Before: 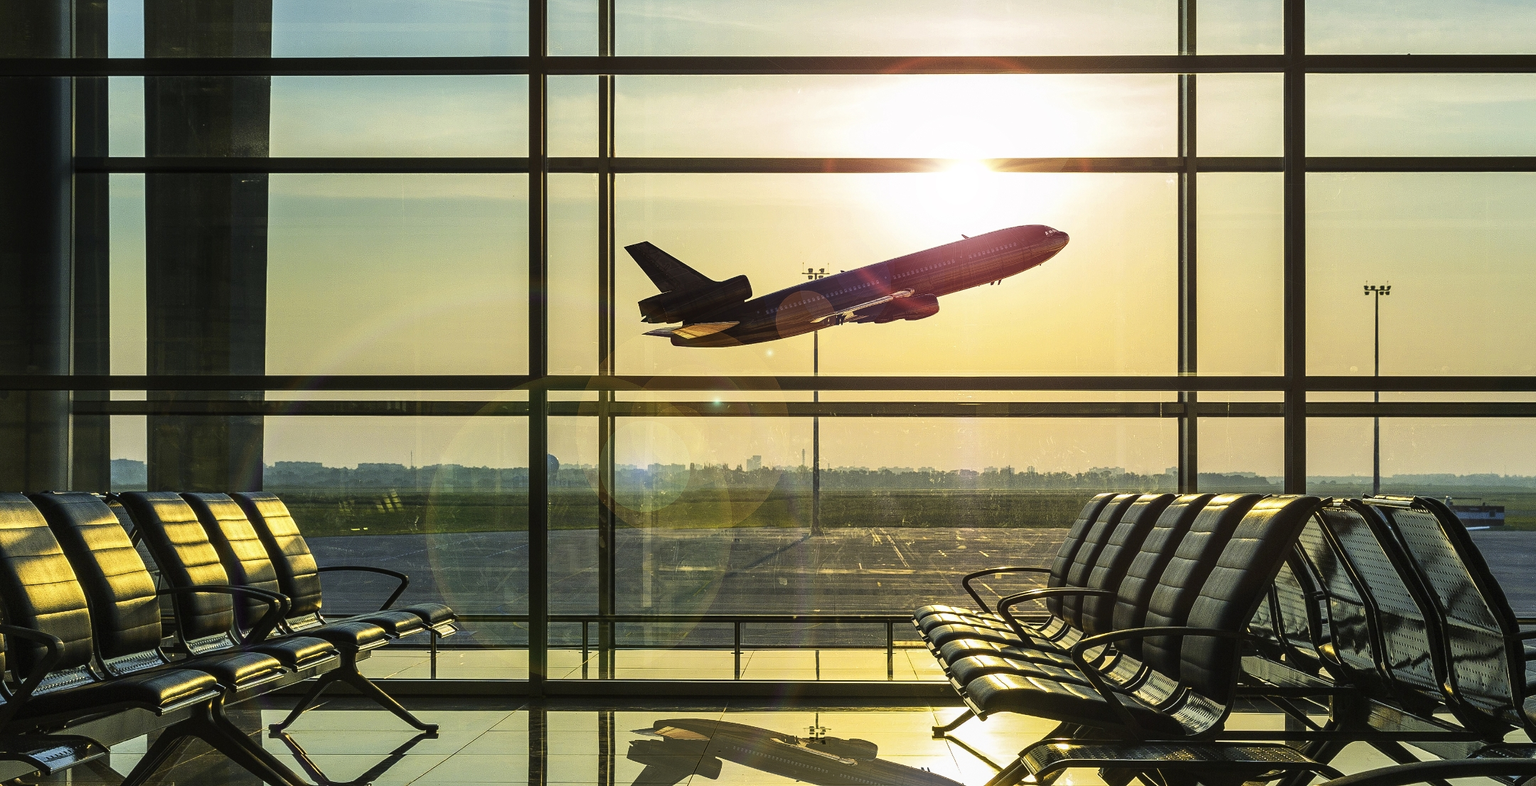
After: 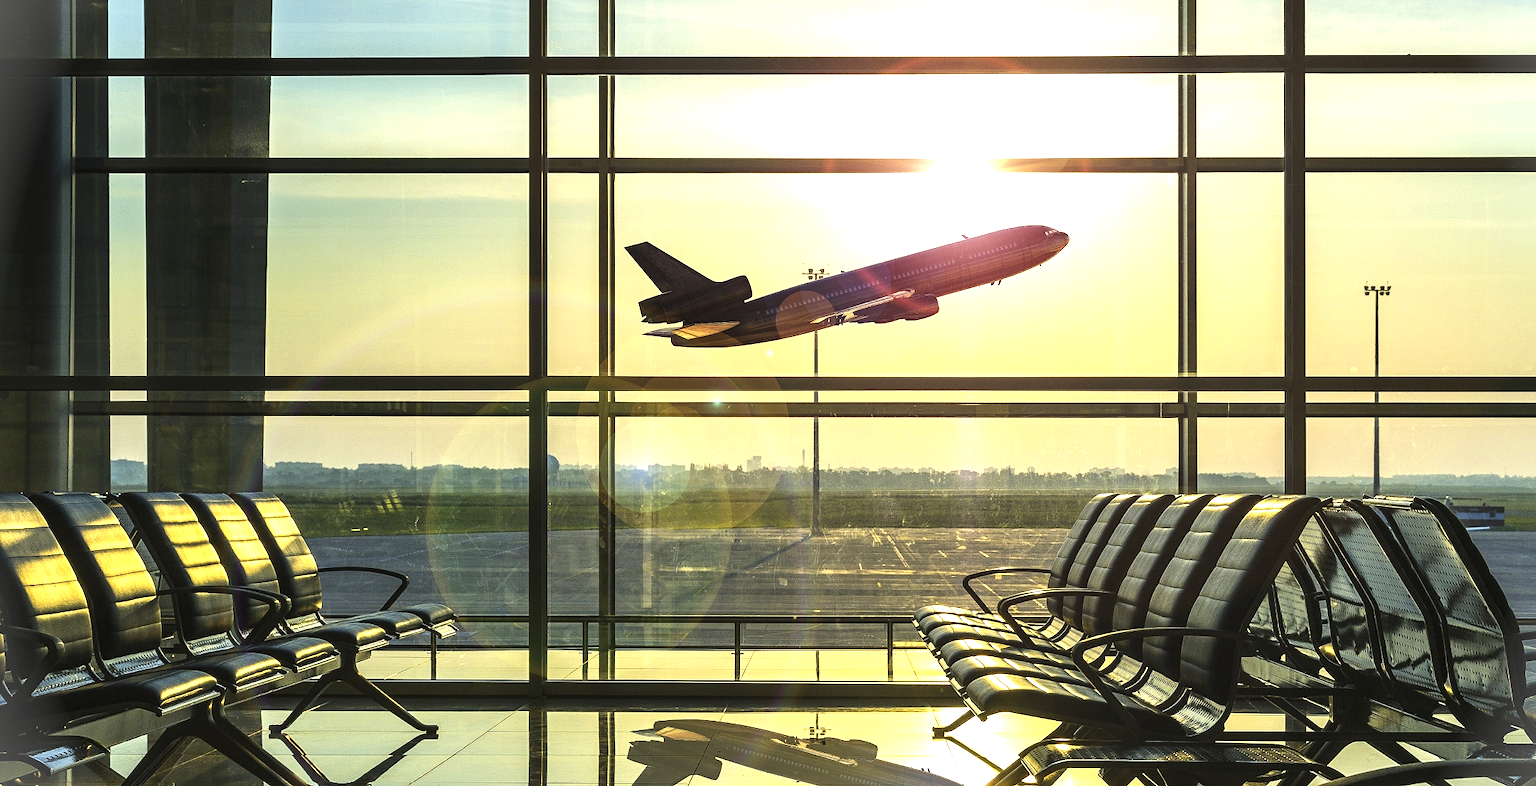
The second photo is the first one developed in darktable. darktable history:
vignetting: fall-off start 100%, brightness 0.3, saturation 0
exposure: black level correction 0, exposure 0.7 EV, compensate exposure bias true, compensate highlight preservation false
